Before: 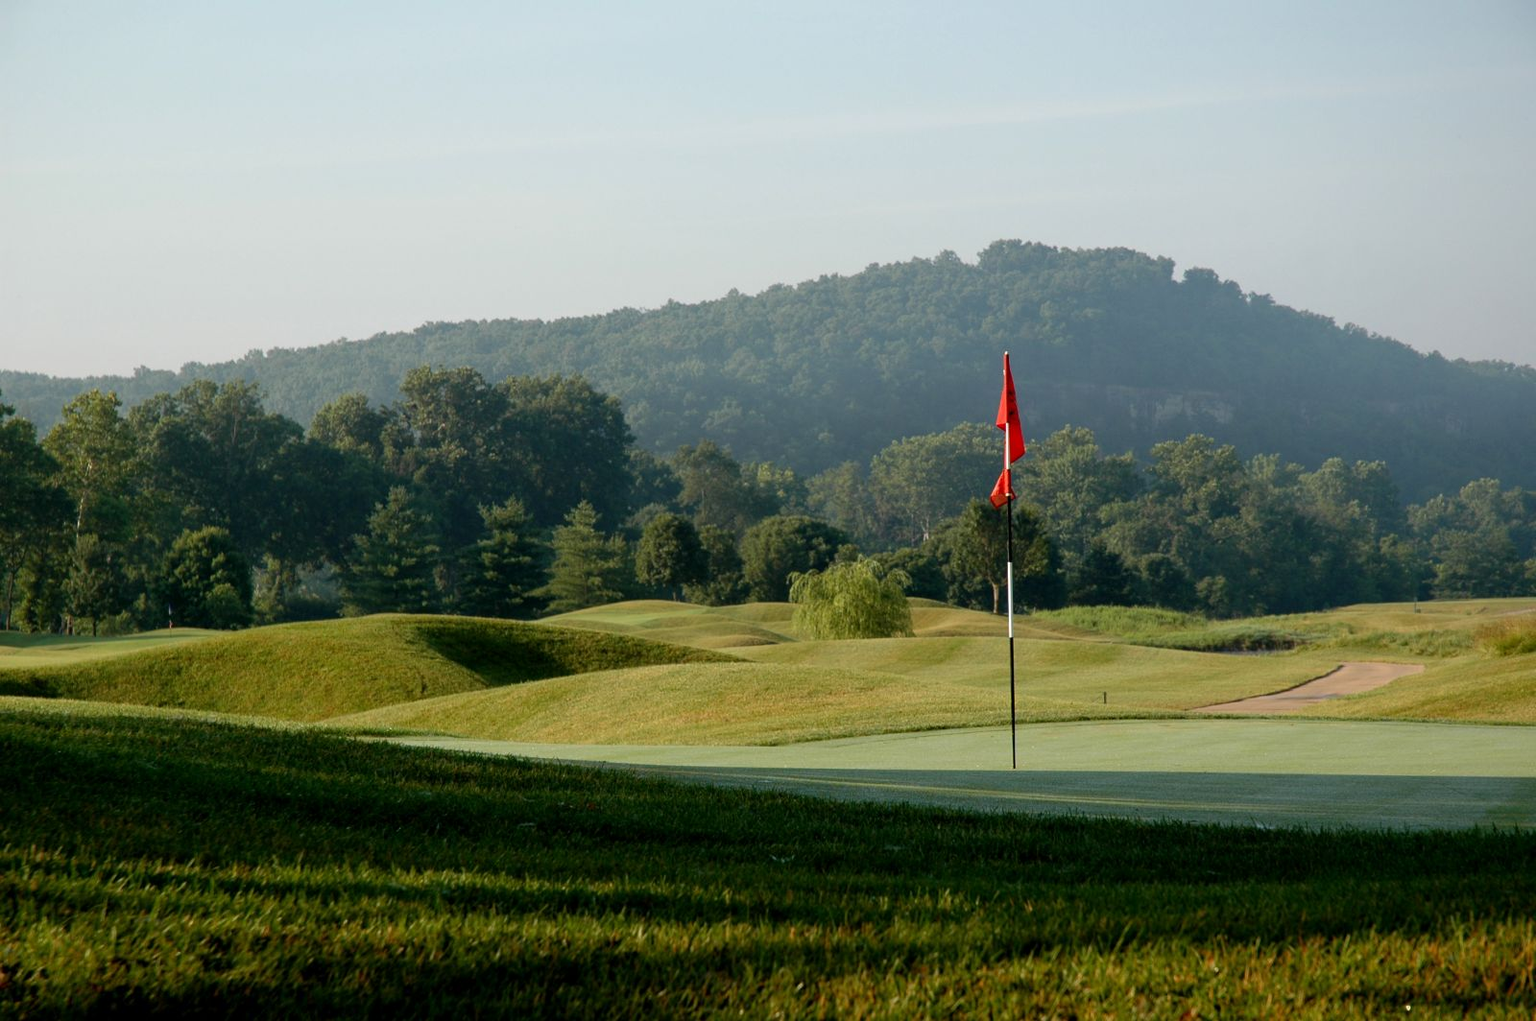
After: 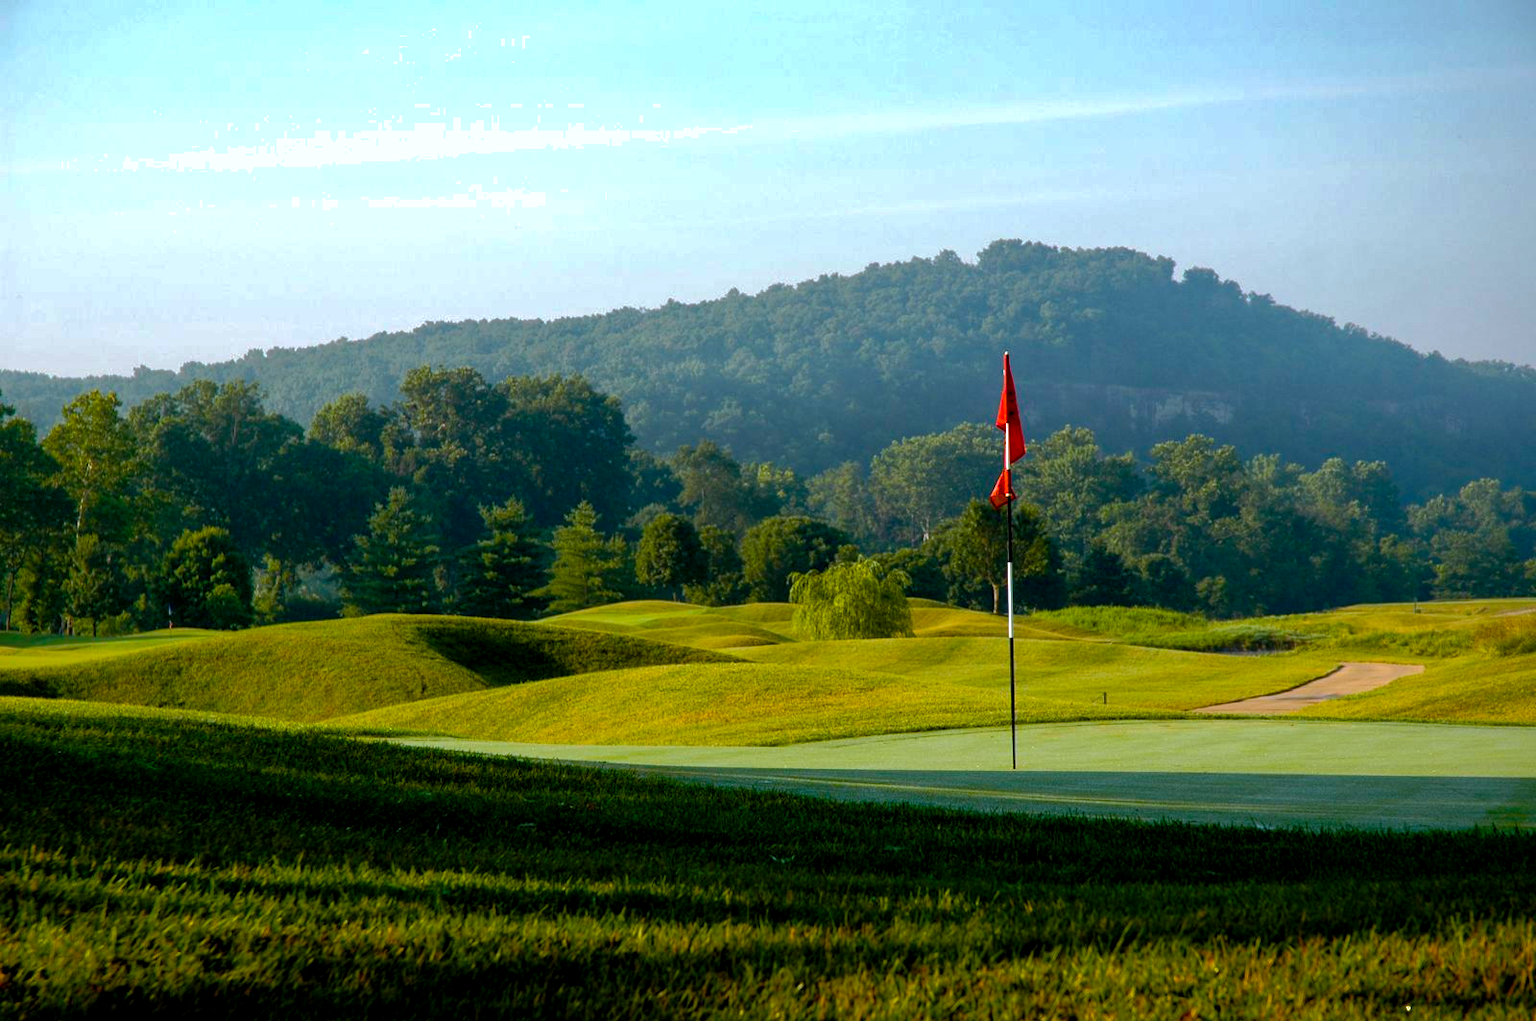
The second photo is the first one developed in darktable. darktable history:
local contrast: highlights 100%, shadows 100%, detail 120%, midtone range 0.2
shadows and highlights: shadows 40, highlights -60
white balance: red 0.976, blue 1.04
color balance rgb: linear chroma grading › global chroma 9%, perceptual saturation grading › global saturation 36%, perceptual saturation grading › shadows 35%, perceptual brilliance grading › global brilliance 15%, perceptual brilliance grading › shadows -35%, global vibrance 15%
